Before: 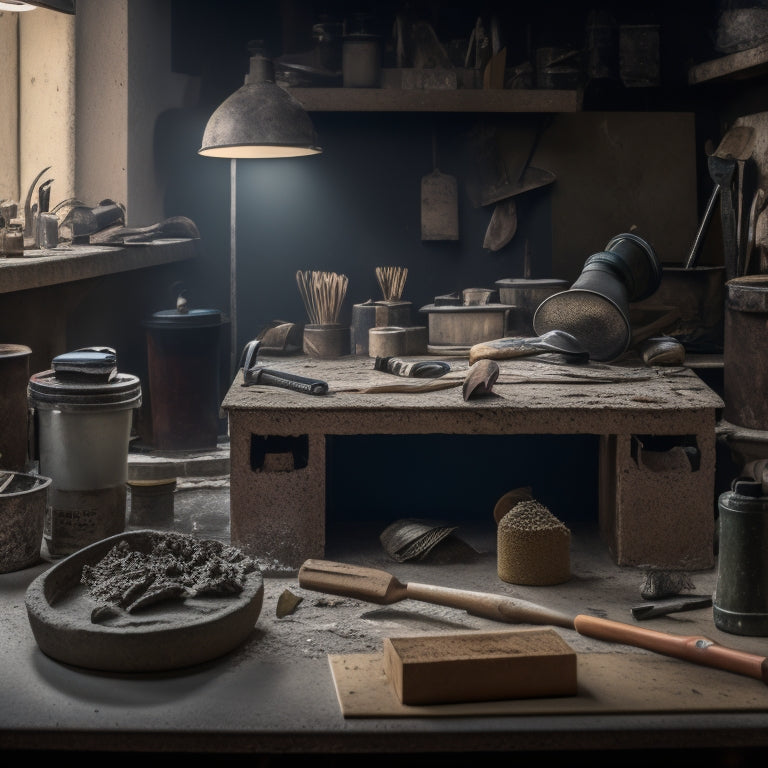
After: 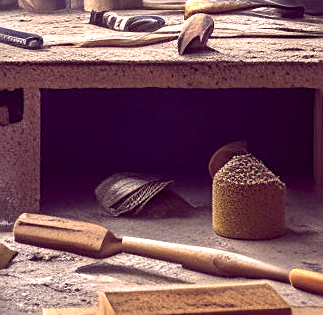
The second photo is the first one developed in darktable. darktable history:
crop: left 37.221%, top 45.169%, right 20.63%, bottom 13.777%
white balance: red 0.978, blue 0.999
color balance rgb: shadows lift › chroma 6.43%, shadows lift › hue 305.74°, highlights gain › chroma 2.43%, highlights gain › hue 35.74°, global offset › chroma 0.28%, global offset › hue 320.29°, linear chroma grading › global chroma 5.5%, perceptual saturation grading › global saturation 30%, contrast 5.15%
exposure: black level correction 0, exposure 1.1 EV, compensate exposure bias true, compensate highlight preservation false
sharpen: on, module defaults
